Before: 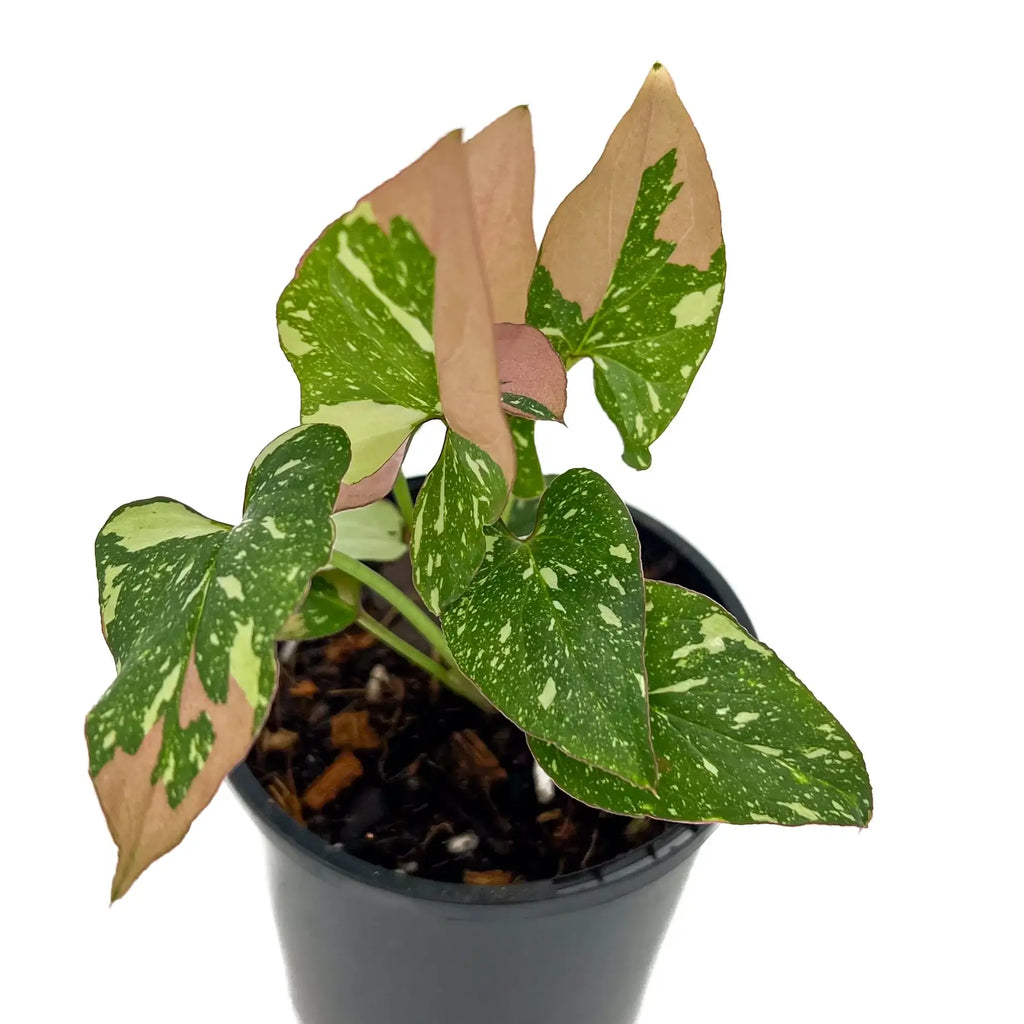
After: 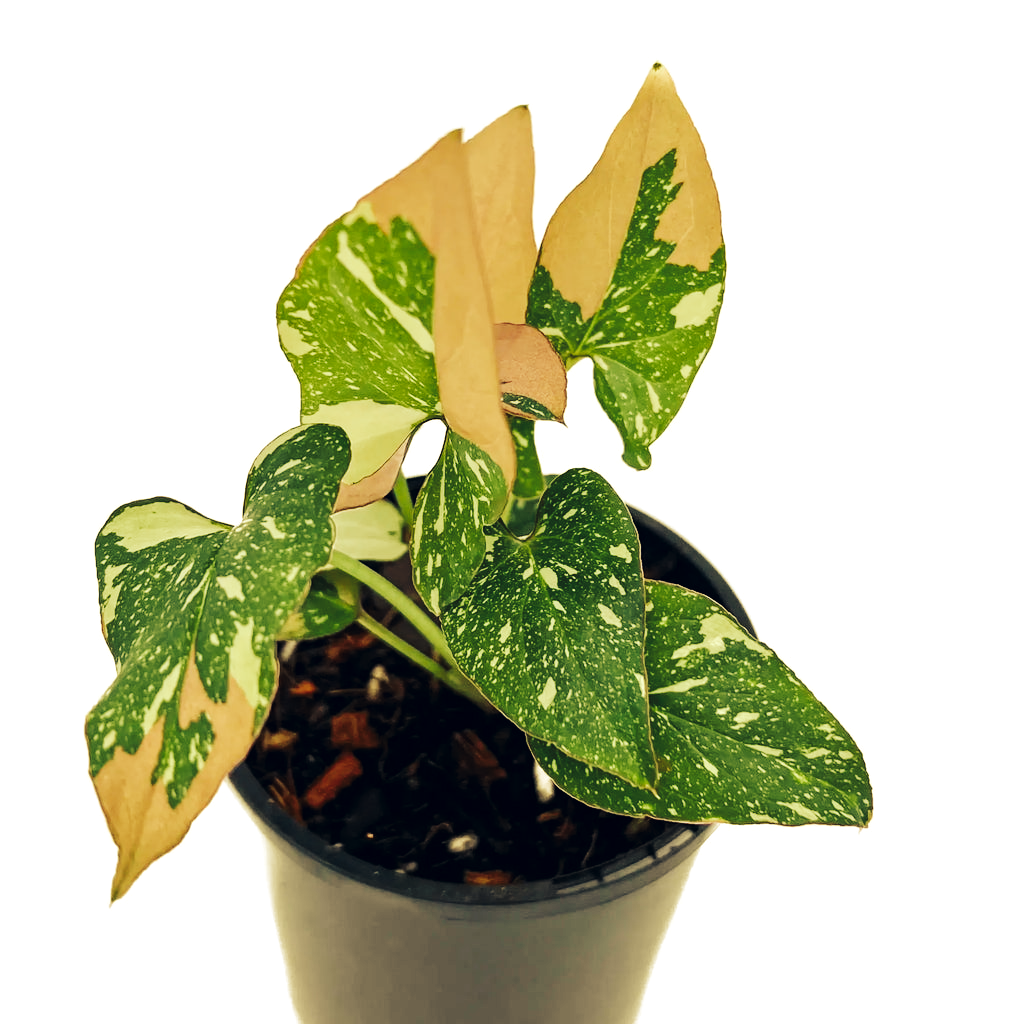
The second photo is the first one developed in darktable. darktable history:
tone curve: curves: ch0 [(0, 0) (0.003, 0.002) (0.011, 0.008) (0.025, 0.017) (0.044, 0.027) (0.069, 0.037) (0.1, 0.052) (0.136, 0.074) (0.177, 0.11) (0.224, 0.155) (0.277, 0.237) (0.335, 0.34) (0.399, 0.467) (0.468, 0.584) (0.543, 0.683) (0.623, 0.762) (0.709, 0.827) (0.801, 0.888) (0.898, 0.947) (1, 1)], preserve colors none
color look up table: target L [99.21, 91.11, 88.59, 77.14, 75.46, 71.64, 72.1, 64.2, 54.37, 53.5, 36.56, 34.55, 33.24, 200.5, 101.83, 77.49, 78.49, 77.27, 58.63, 65.53, 56.27, 55.55, 41.56, 30.33, 32.56, 16.62, 2.732, 90.23, 76.61, 68.96, 84.46, 66.18, 78.43, 68.63, 55.98, 60.55, 65.36, 47.24, 65.89, 31.46, 25.01, 28.77, 20.66, 89.85, 87.7, 66.13, 59.21, 47.45, 10.76], target a [-11.57, -18.68, -27.37, -33.86, -39.33, -8.29, -7.544, -41.82, -27.21, -26.32, -18.19, -21.08, -4.632, 0, 0, 9.722, 9.567, 17.98, 5.867, 36.17, 20.94, 43.54, 42.56, 14.81, 32.44, 14.45, 6.135, 6.282, -1.39, 28.22, 16.21, 5.833, 10.48, -0.643, 45.29, 12.63, 7.002, -7.045, 17.87, -5.17, 19.03, 14.92, 8.515, -28.44, -3.985, -29.68, -19.34, -5.861, -8.955], target b [35.11, 62.84, 38.62, 30.51, 53.12, 52.88, 37, 41.06, 33.15, 23.4, 7.009, 17.45, 16.77, 0, -0.001, 59.9, 45.75, 41.48, 23.52, 35.72, 38.96, 46.68, 14.72, 5.998, 16.18, 15.25, -4.553, 10.15, 29.81, 30.31, 10.39, 18.97, 18.16, -6.331, 20.71, 12.34, -19.59, -4.978, 3.925, -8.054, -4.366, -21.77, -19, 4.096, 2.611, 20.94, 5.818, 9.29, -8.267], num patches 49
